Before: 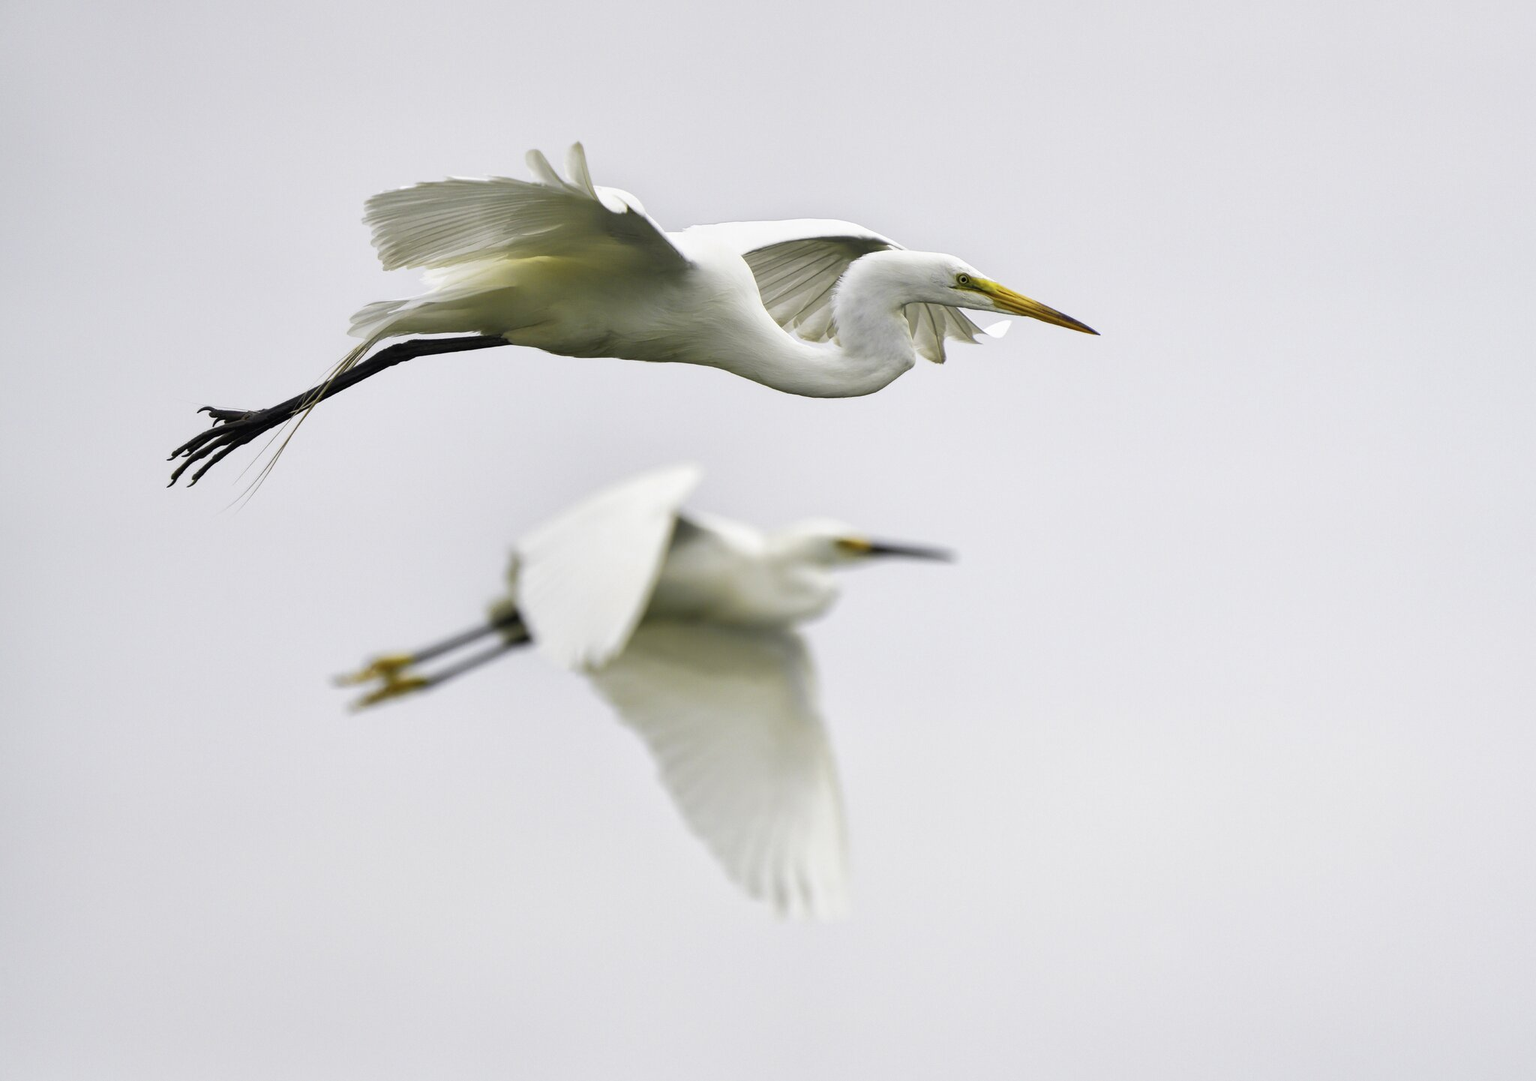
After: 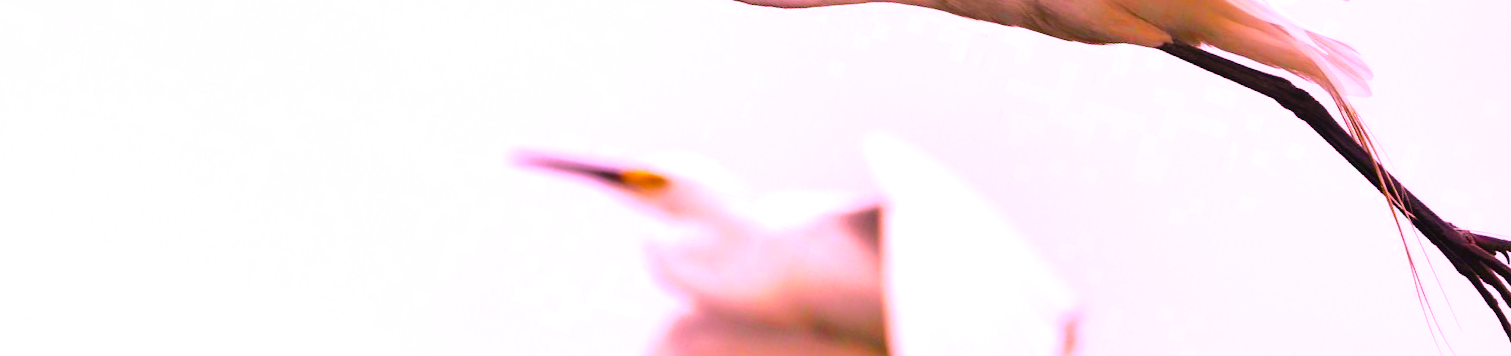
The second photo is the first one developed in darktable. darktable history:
tone curve: curves: ch0 [(0, 0.021) (0.059, 0.053) (0.212, 0.18) (0.337, 0.304) (0.495, 0.505) (0.725, 0.731) (0.89, 0.919) (1, 1)]; ch1 [(0, 0) (0.094, 0.081) (0.285, 0.299) (0.413, 0.43) (0.479, 0.475) (0.54, 0.55) (0.615, 0.65) (0.683, 0.688) (1, 1)]; ch2 [(0, 0) (0.257, 0.217) (0.434, 0.434) (0.498, 0.507) (0.599, 0.578) (1, 1)], color space Lab, independent channels, preserve colors none
white balance: red 1.188, blue 1.11
crop and rotate: angle 16.12°, top 30.835%, bottom 35.653%
exposure: black level correction 0, exposure 0.9 EV, compensate highlight preservation false
color balance rgb: linear chroma grading › global chroma 15%, perceptual saturation grading › global saturation 30%
